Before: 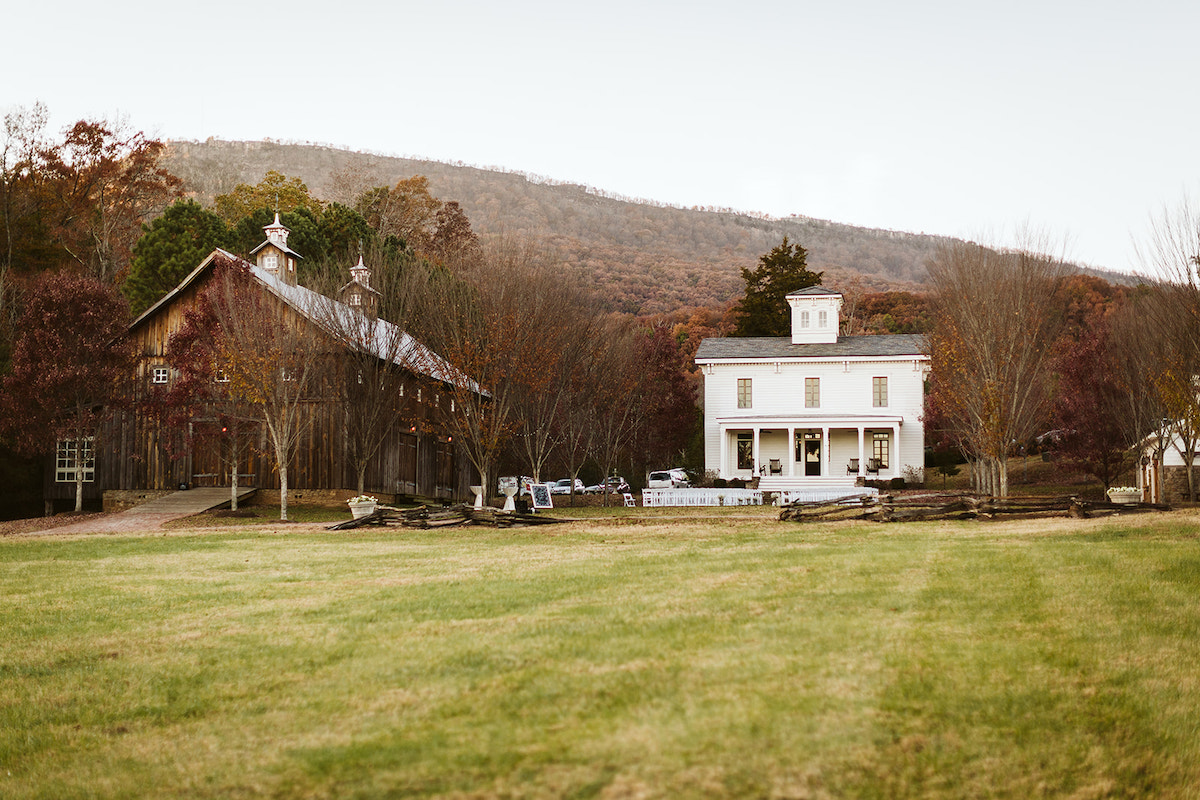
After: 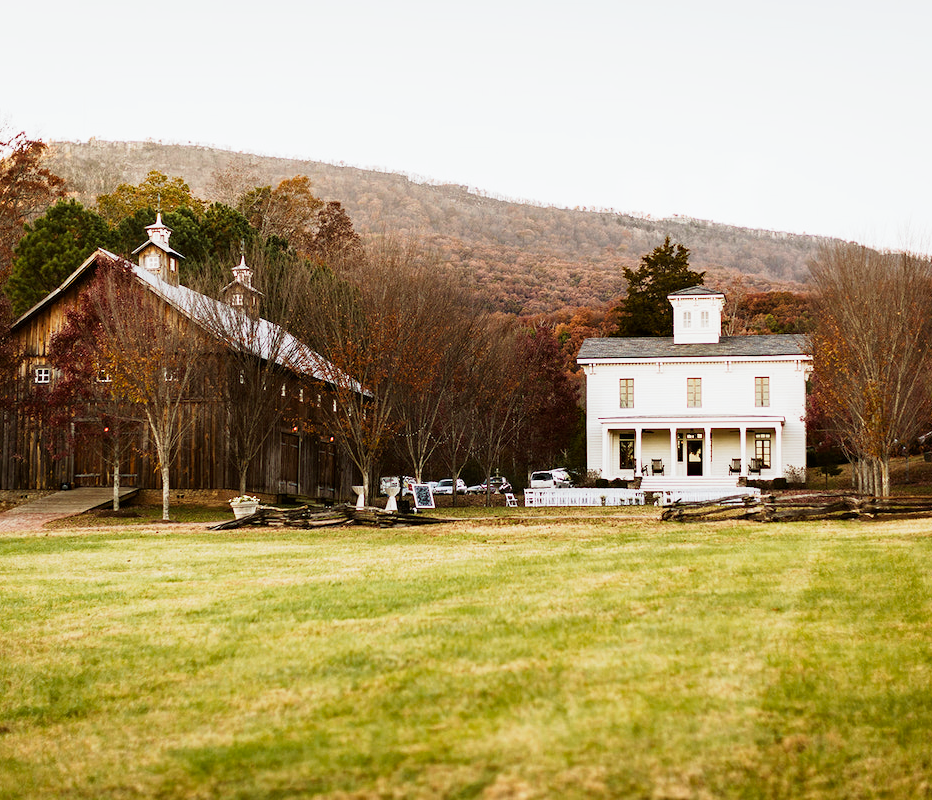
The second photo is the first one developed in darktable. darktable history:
exposure: exposure -0.308 EV, compensate highlight preservation false
base curve: curves: ch0 [(0, 0) (0.005, 0.002) (0.193, 0.295) (0.399, 0.664) (0.75, 0.928) (1, 1)], preserve colors none
crop: left 9.846%, right 12.461%
haze removal: compatibility mode true, adaptive false
